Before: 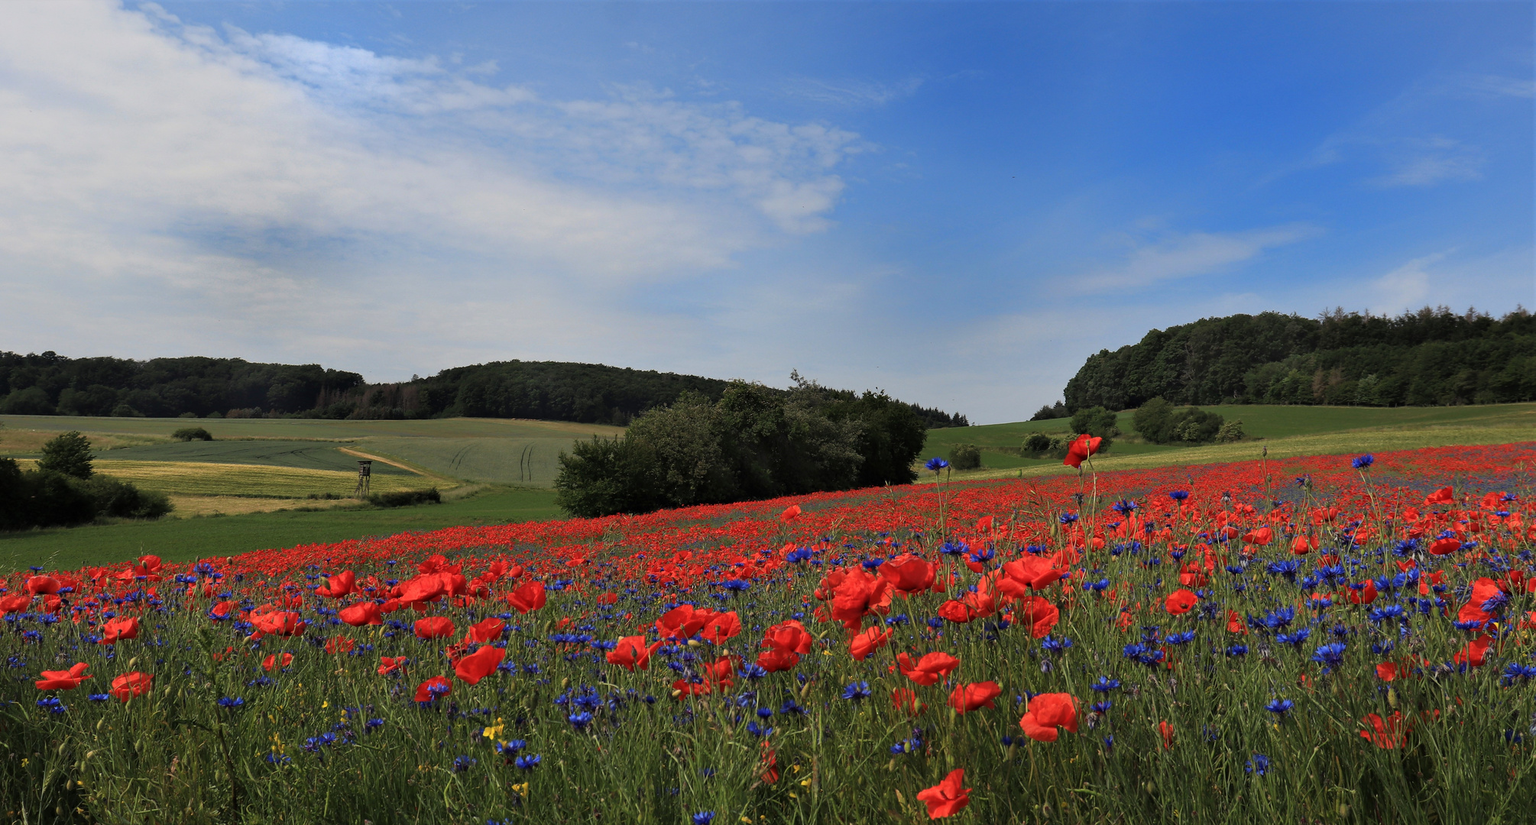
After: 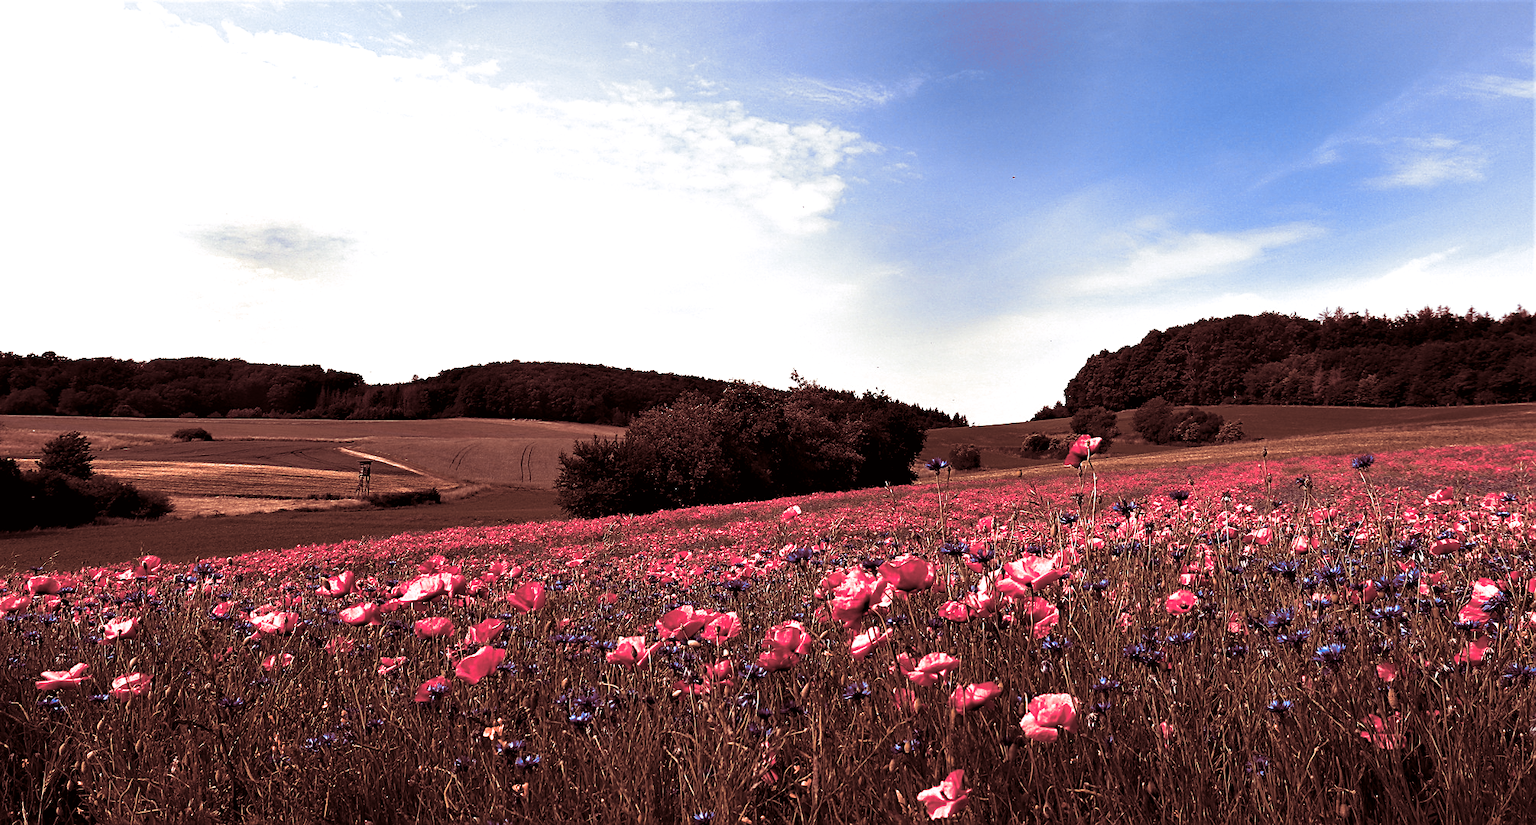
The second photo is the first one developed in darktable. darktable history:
levels: levels [0.101, 0.578, 0.953]
sharpen: on, module defaults
tone equalizer: on, module defaults
color correction: highlights a* 10.21, highlights b* 9.79, shadows a* 8.61, shadows b* 7.88, saturation 0.8
split-toning: compress 20%
exposure: black level correction 0, exposure 1.2 EV, compensate highlight preservation false
color zones: curves: ch0 [(0.006, 0.385) (0.143, 0.563) (0.243, 0.321) (0.352, 0.464) (0.516, 0.456) (0.625, 0.5) (0.75, 0.5) (0.875, 0.5)]; ch1 [(0, 0.5) (0.134, 0.504) (0.246, 0.463) (0.421, 0.515) (0.5, 0.56) (0.625, 0.5) (0.75, 0.5) (0.875, 0.5)]; ch2 [(0, 0.5) (0.131, 0.426) (0.307, 0.289) (0.38, 0.188) (0.513, 0.216) (0.625, 0.548) (0.75, 0.468) (0.838, 0.396) (0.971, 0.311)]
